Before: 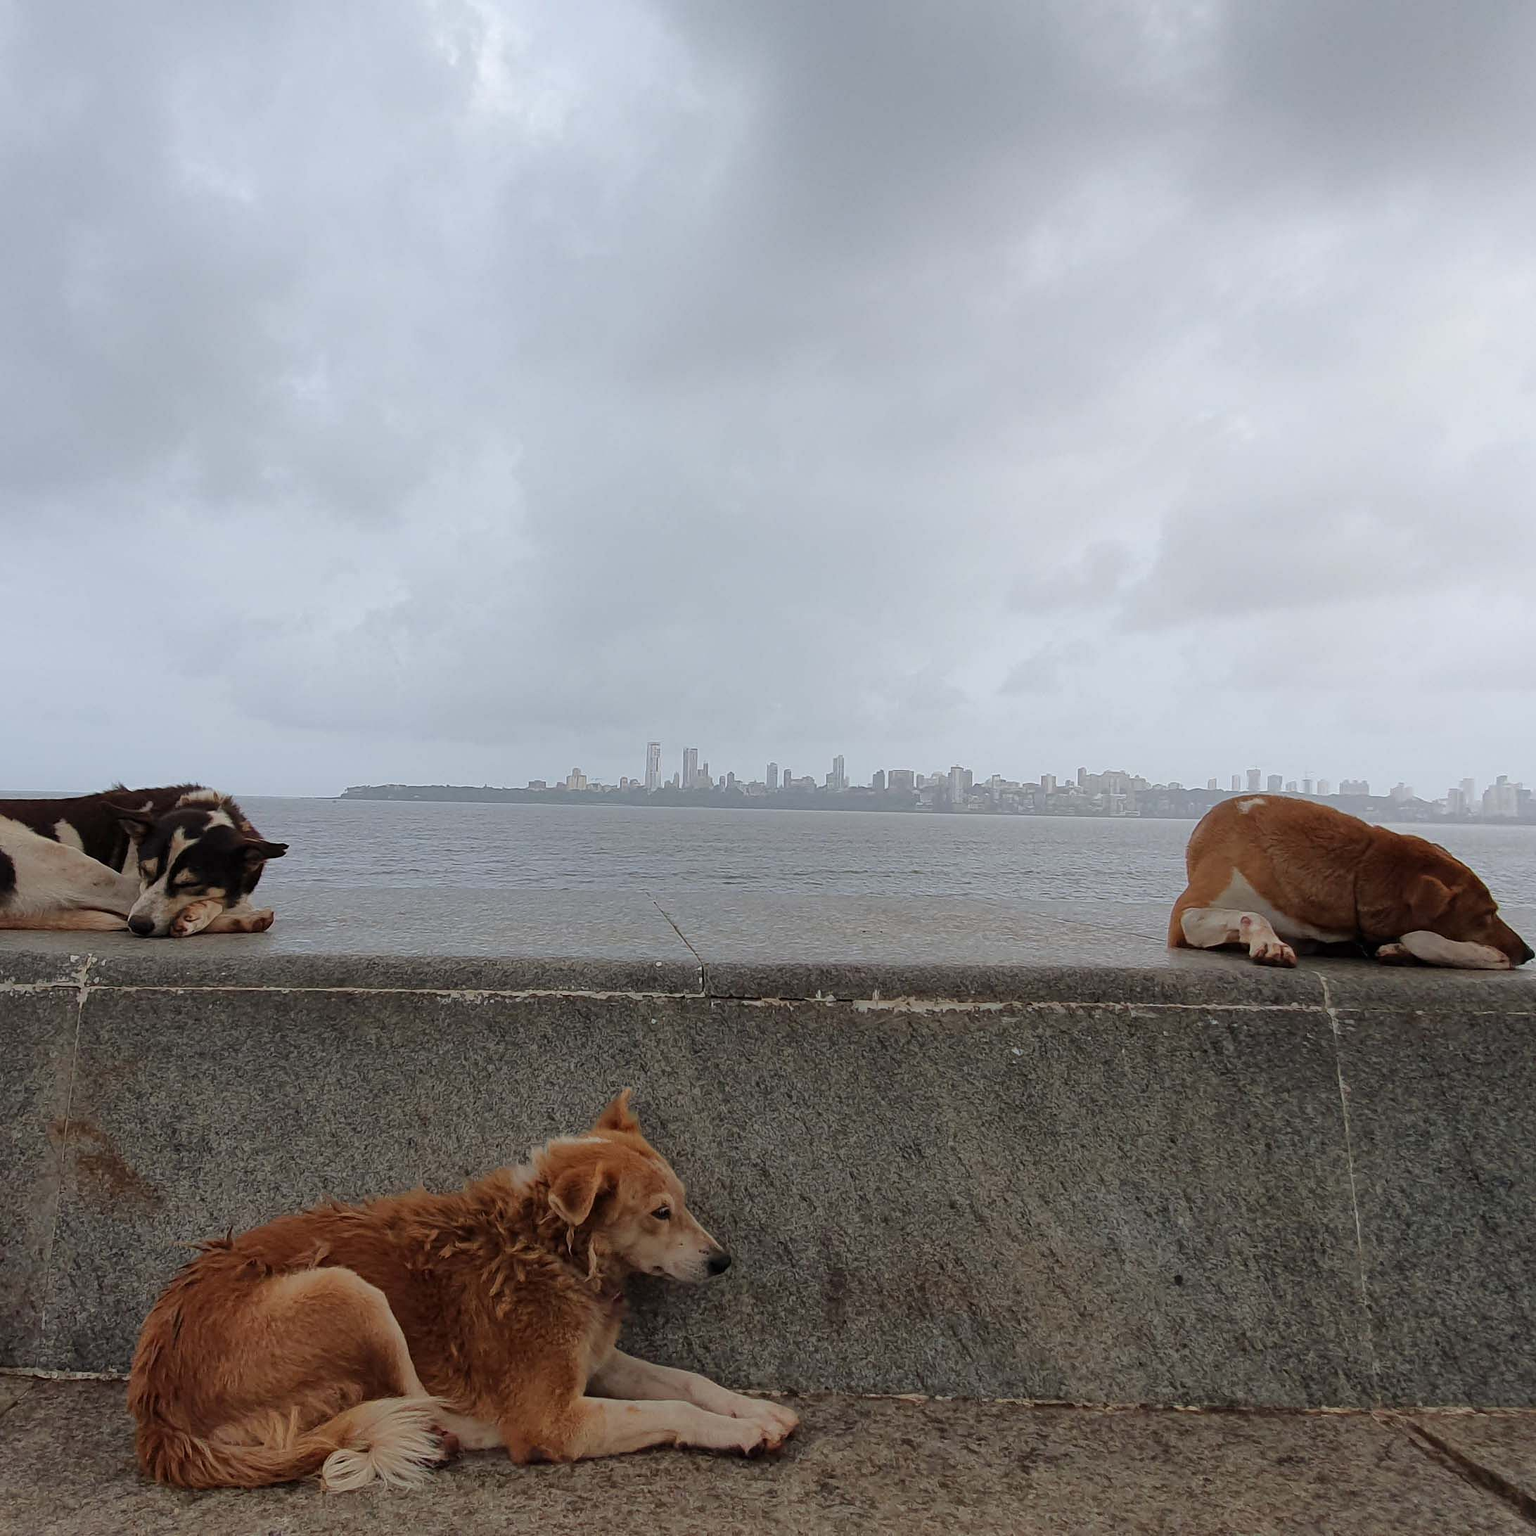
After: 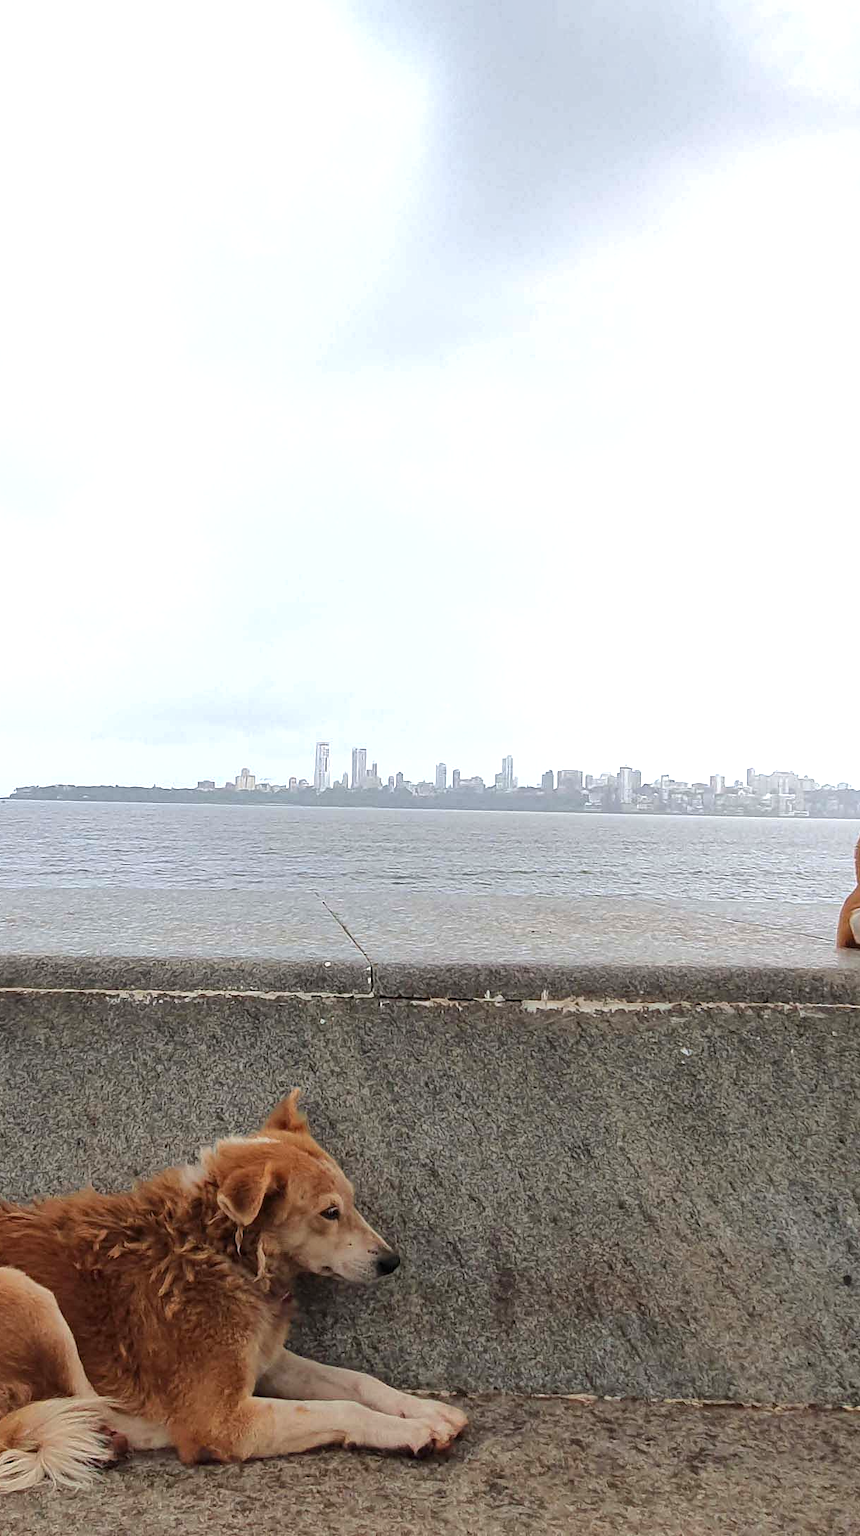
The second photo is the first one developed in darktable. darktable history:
shadows and highlights: shadows 29.52, highlights -30.25, low approximation 0.01, soften with gaussian
crop: left 21.579%, right 22.337%
tone equalizer: -8 EV -1.1 EV, -7 EV -1 EV, -6 EV -0.9 EV, -5 EV -0.6 EV, -3 EV 0.585 EV, -2 EV 0.875 EV, -1 EV 0.986 EV, +0 EV 1.06 EV, smoothing diameter 24.91%, edges refinement/feathering 14.67, preserve details guided filter
